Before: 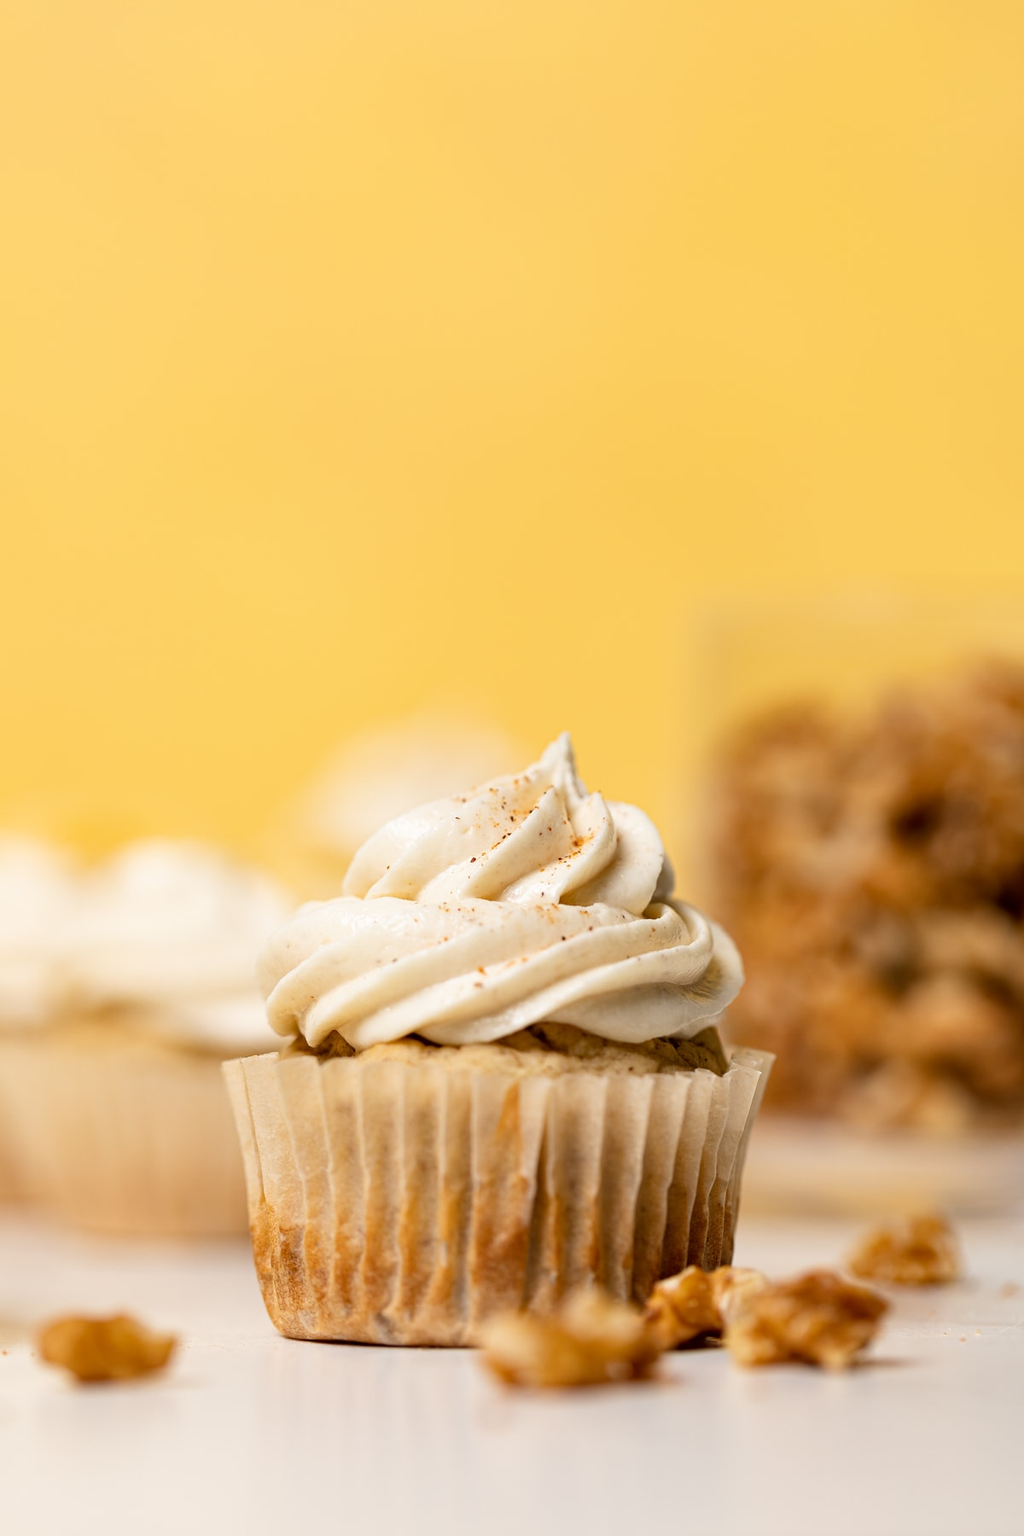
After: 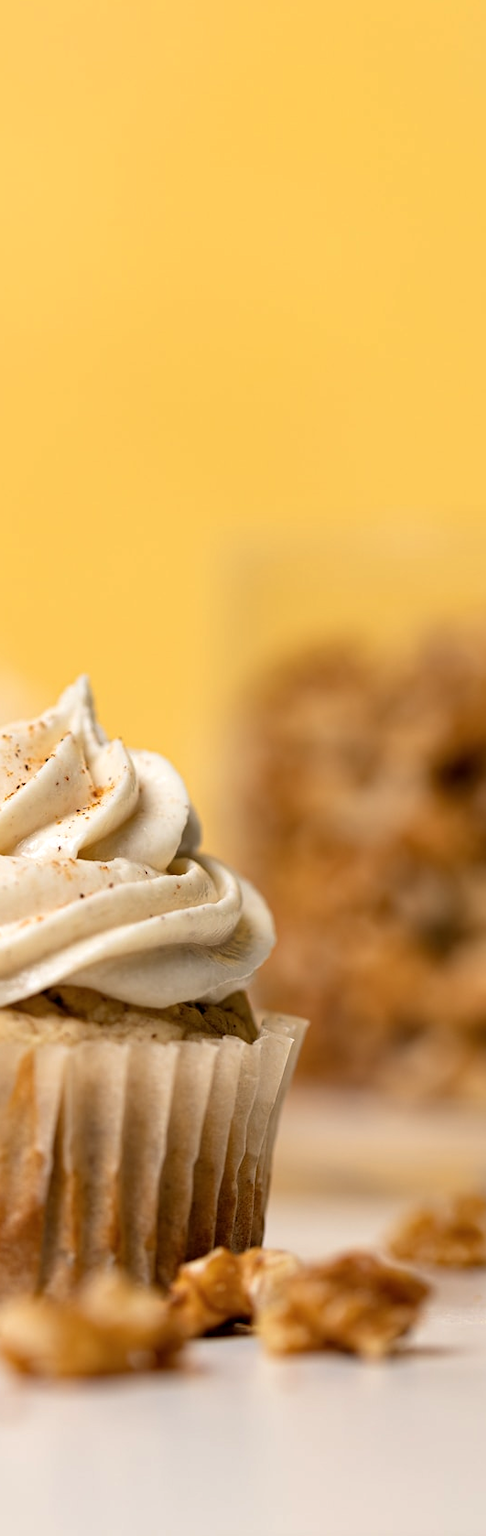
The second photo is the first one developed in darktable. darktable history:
levels: levels [0.016, 0.492, 0.969]
tone curve: curves: ch0 [(0, 0) (0.077, 0.082) (0.765, 0.73) (1, 1)], preserve colors none
crop: left 47.598%, top 6.752%, right 8.042%
